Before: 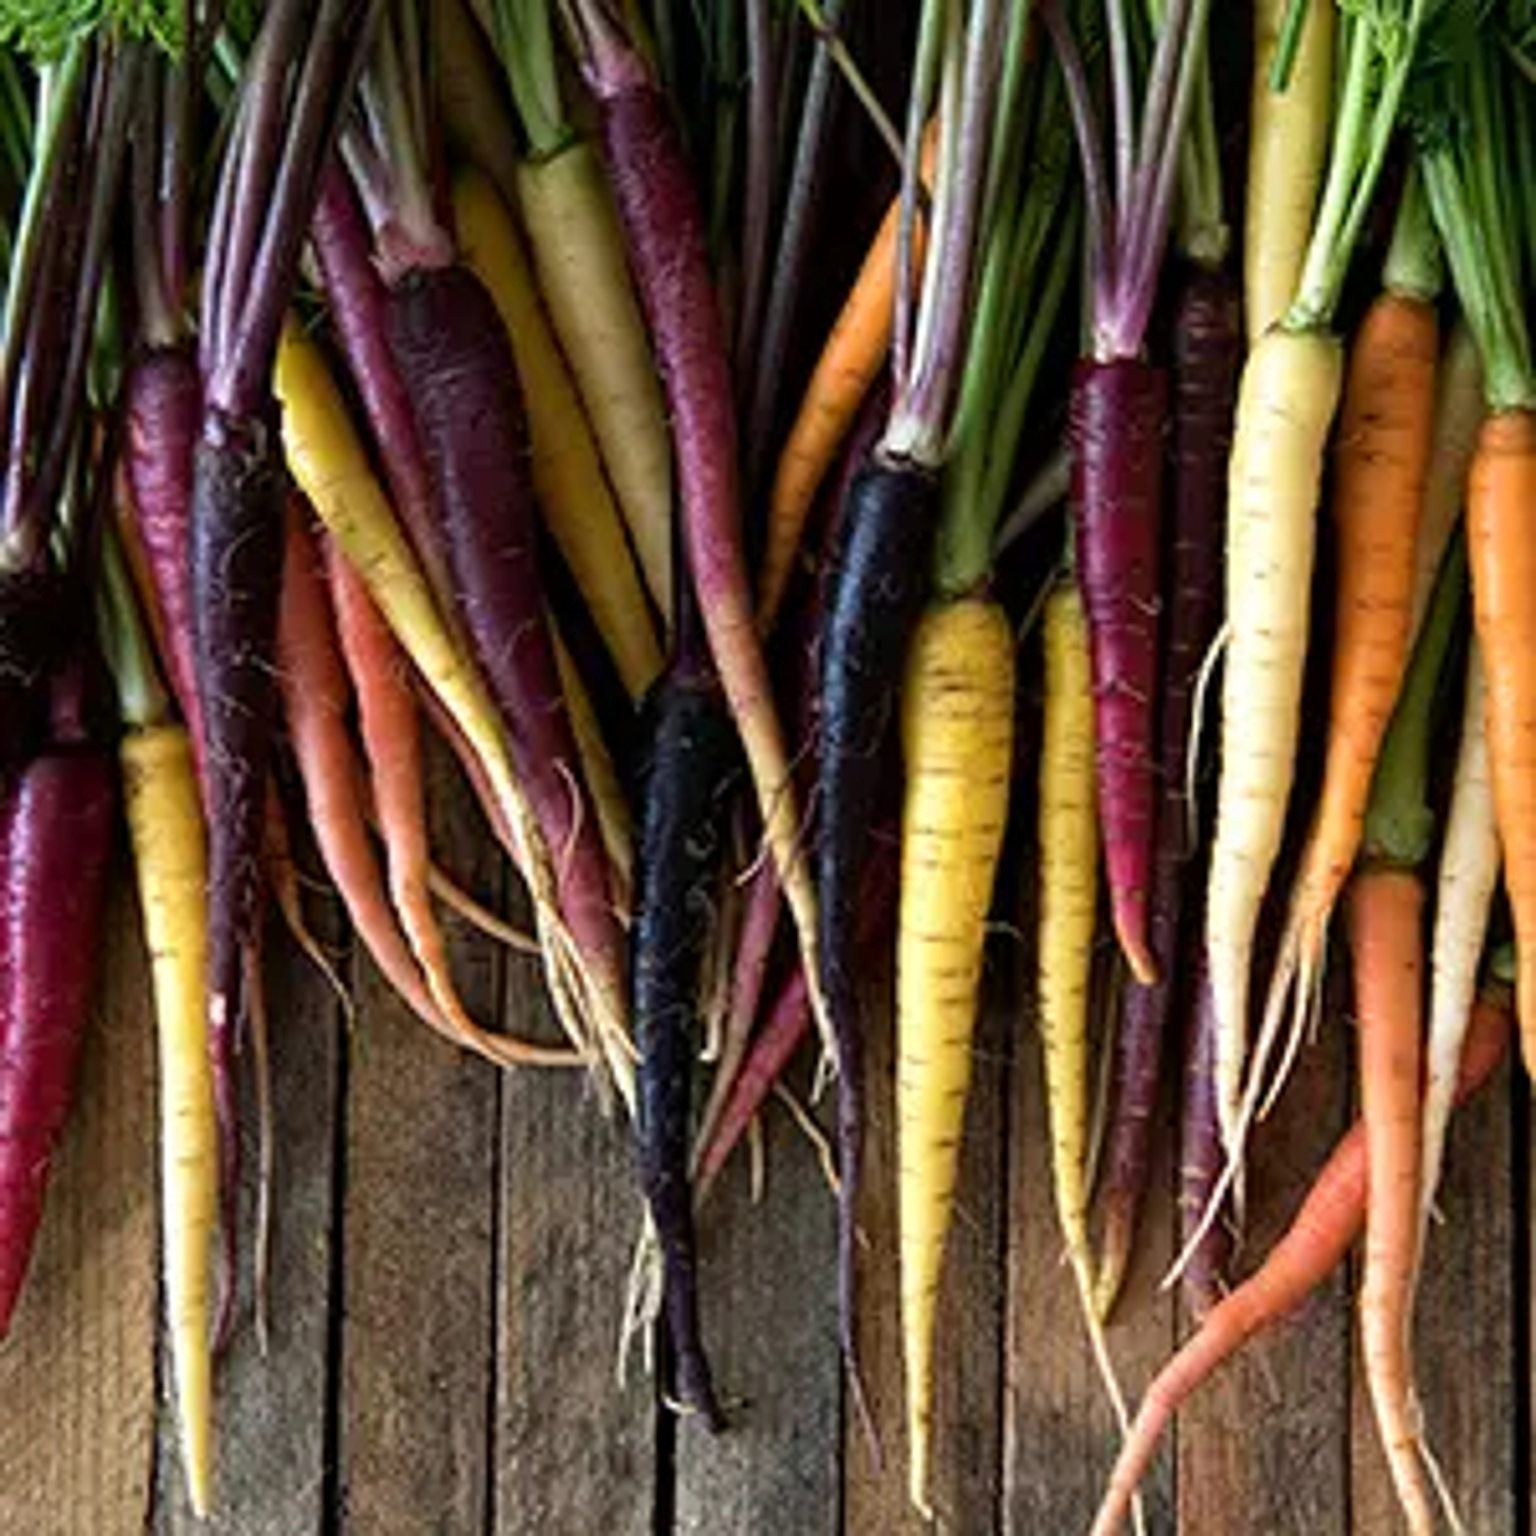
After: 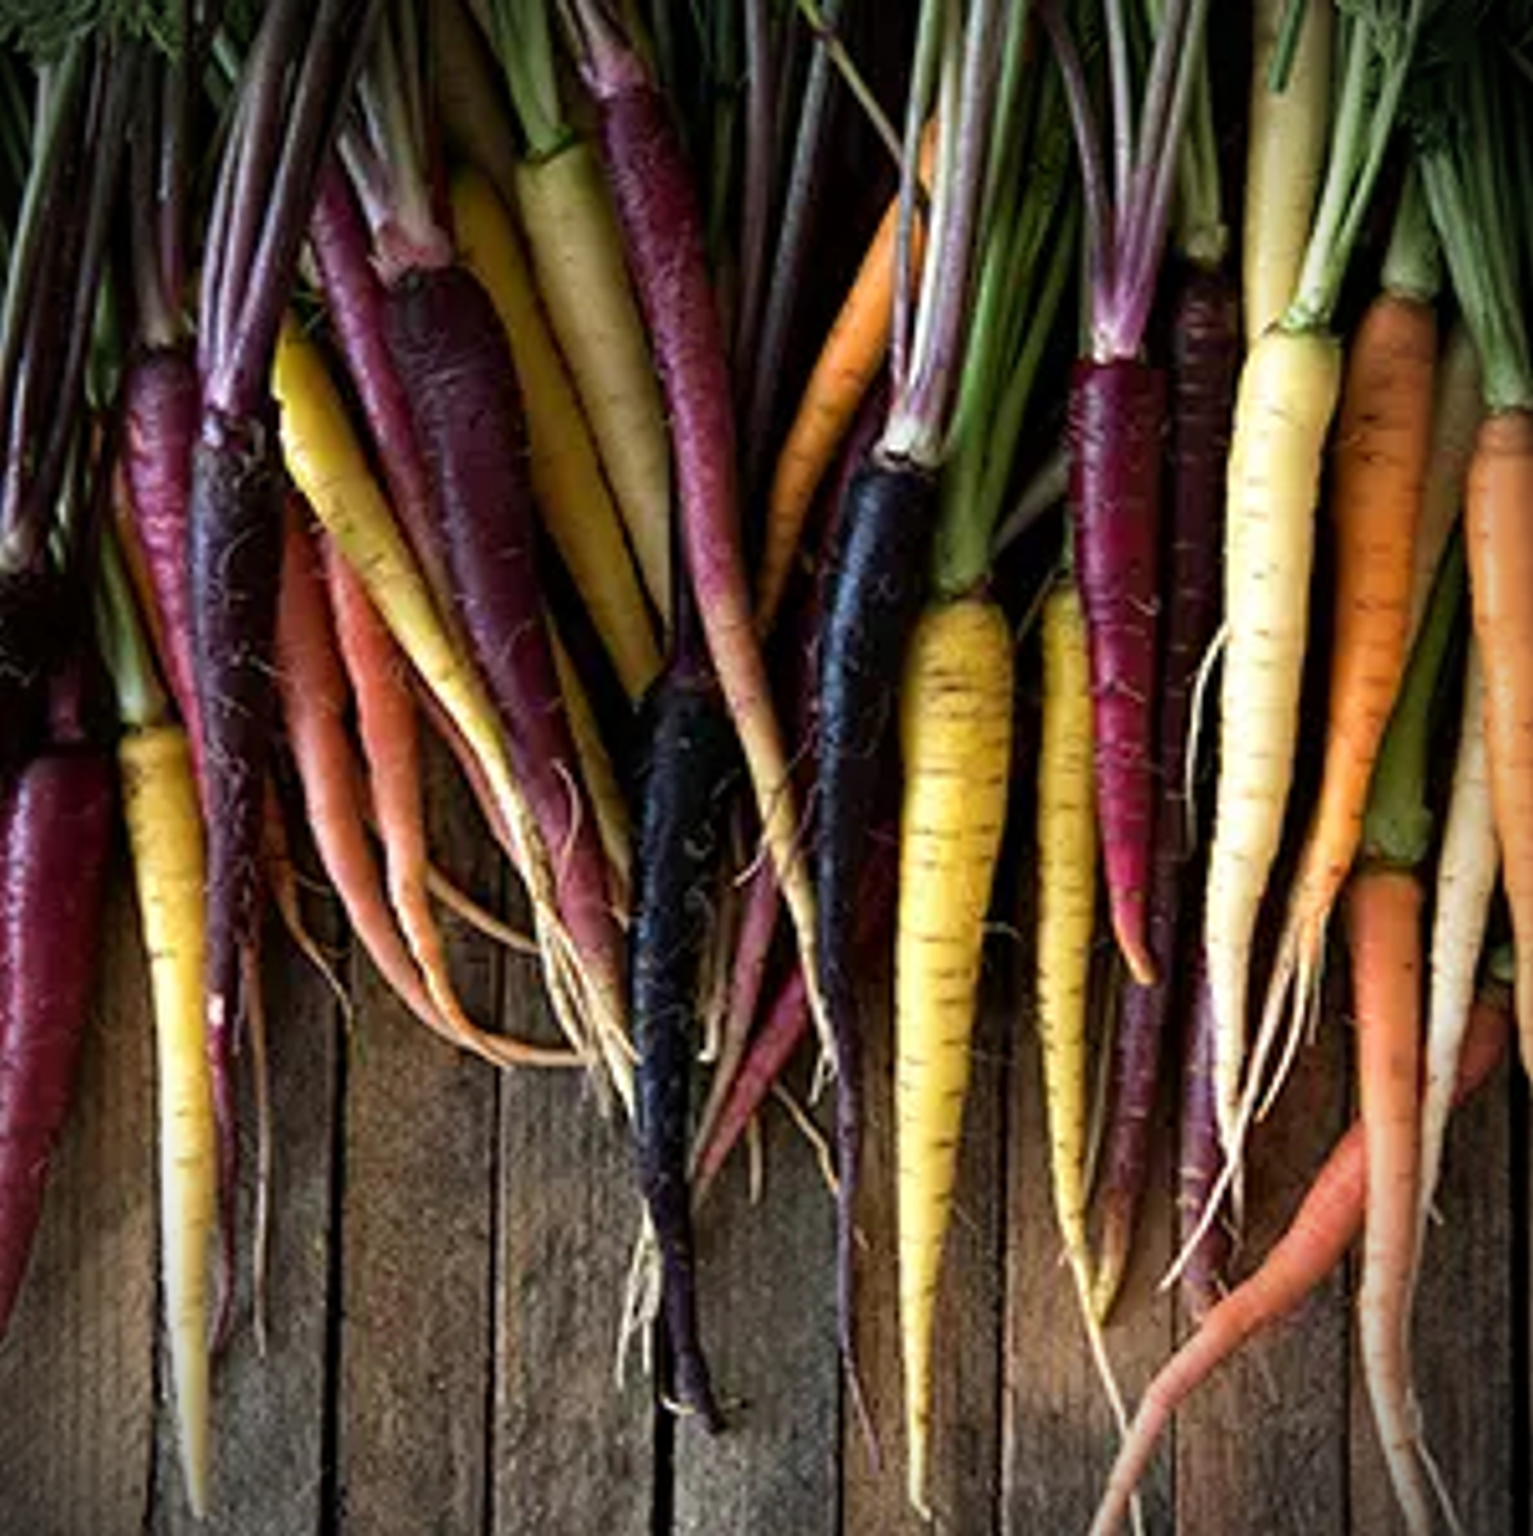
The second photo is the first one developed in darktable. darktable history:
vignetting: fall-off start 86.87%, brightness -0.86, automatic ratio true
crop and rotate: left 0.146%, bottom 0.002%
